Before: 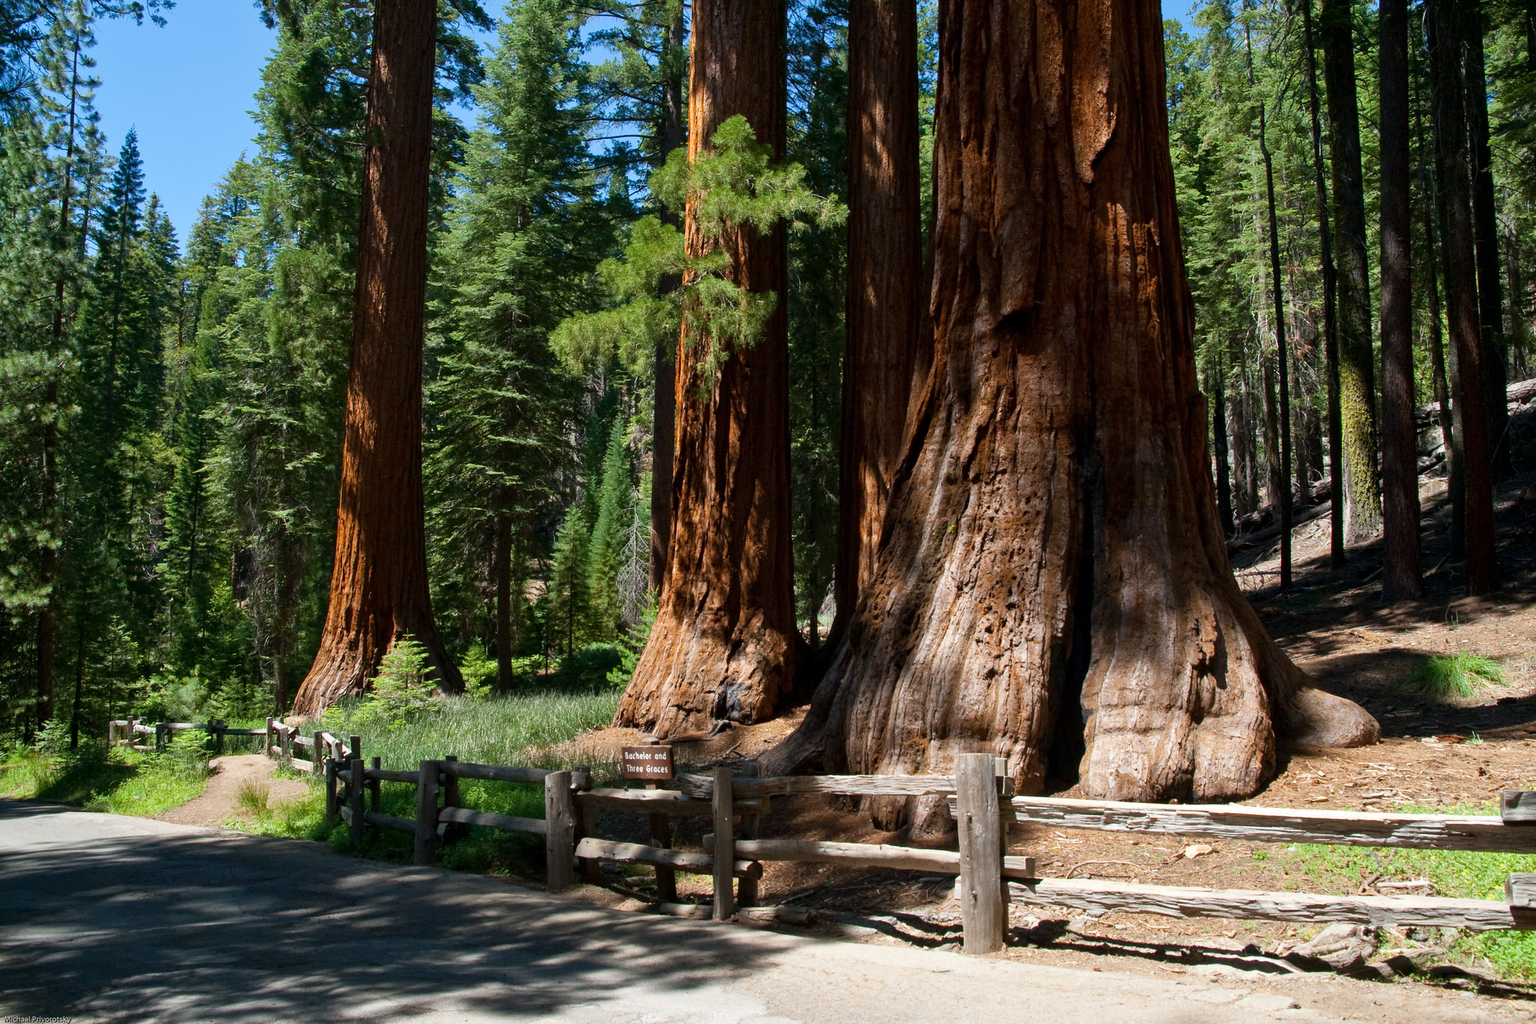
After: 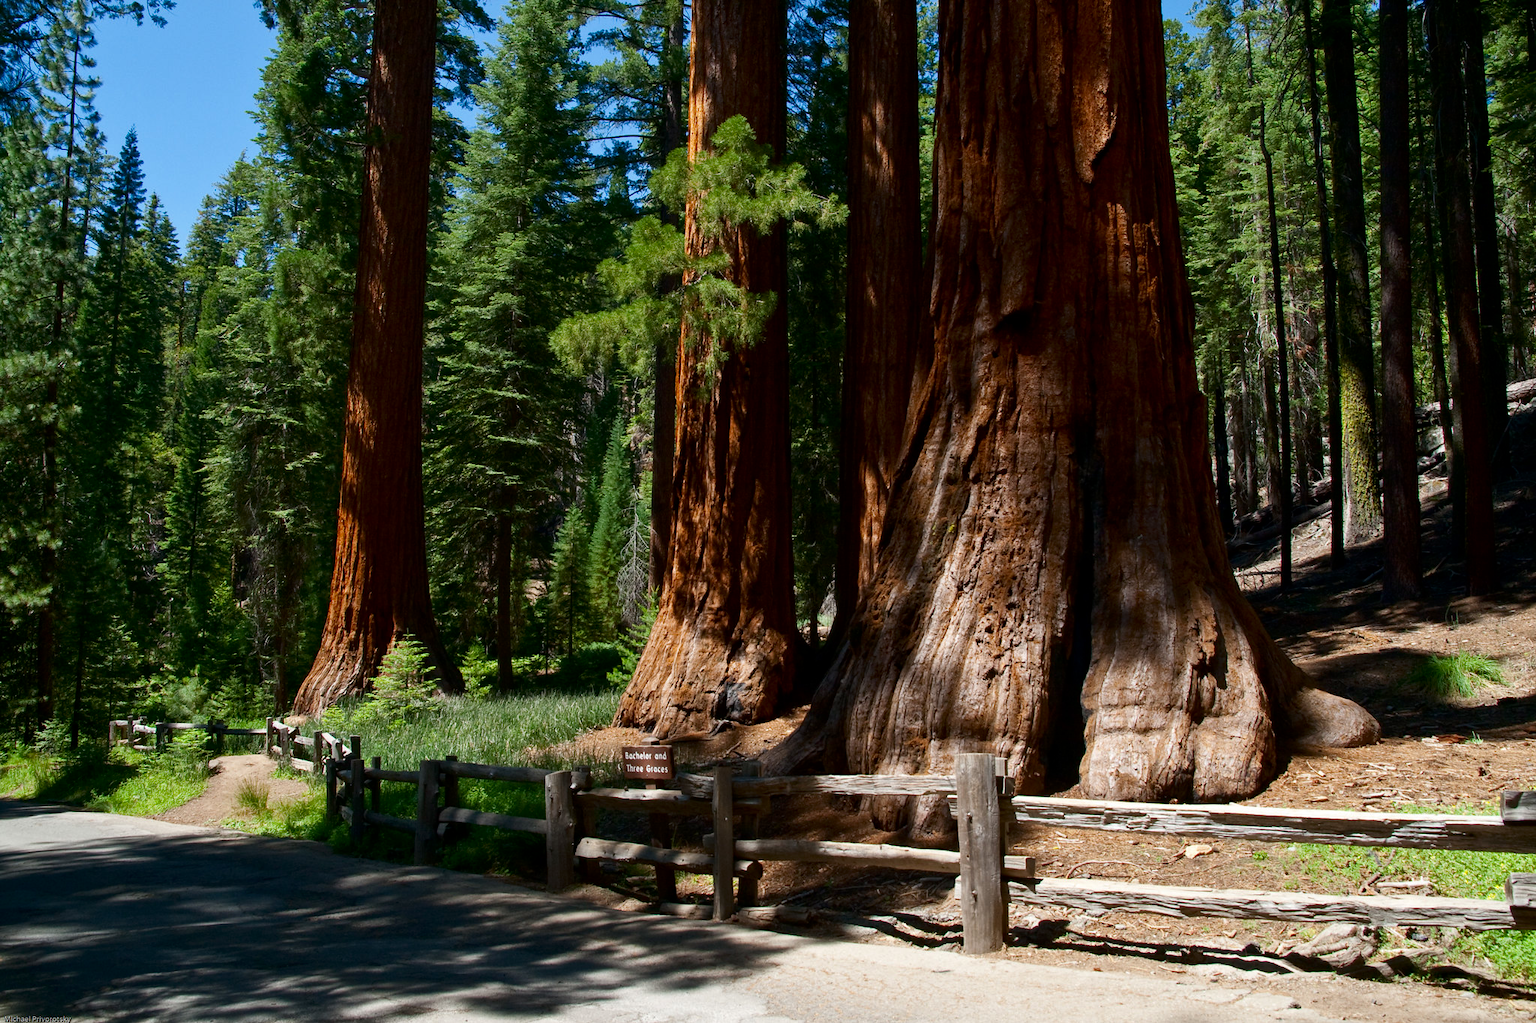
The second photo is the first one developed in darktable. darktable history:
contrast brightness saturation: contrast 0.07, brightness -0.13, saturation 0.06
white balance: emerald 1
